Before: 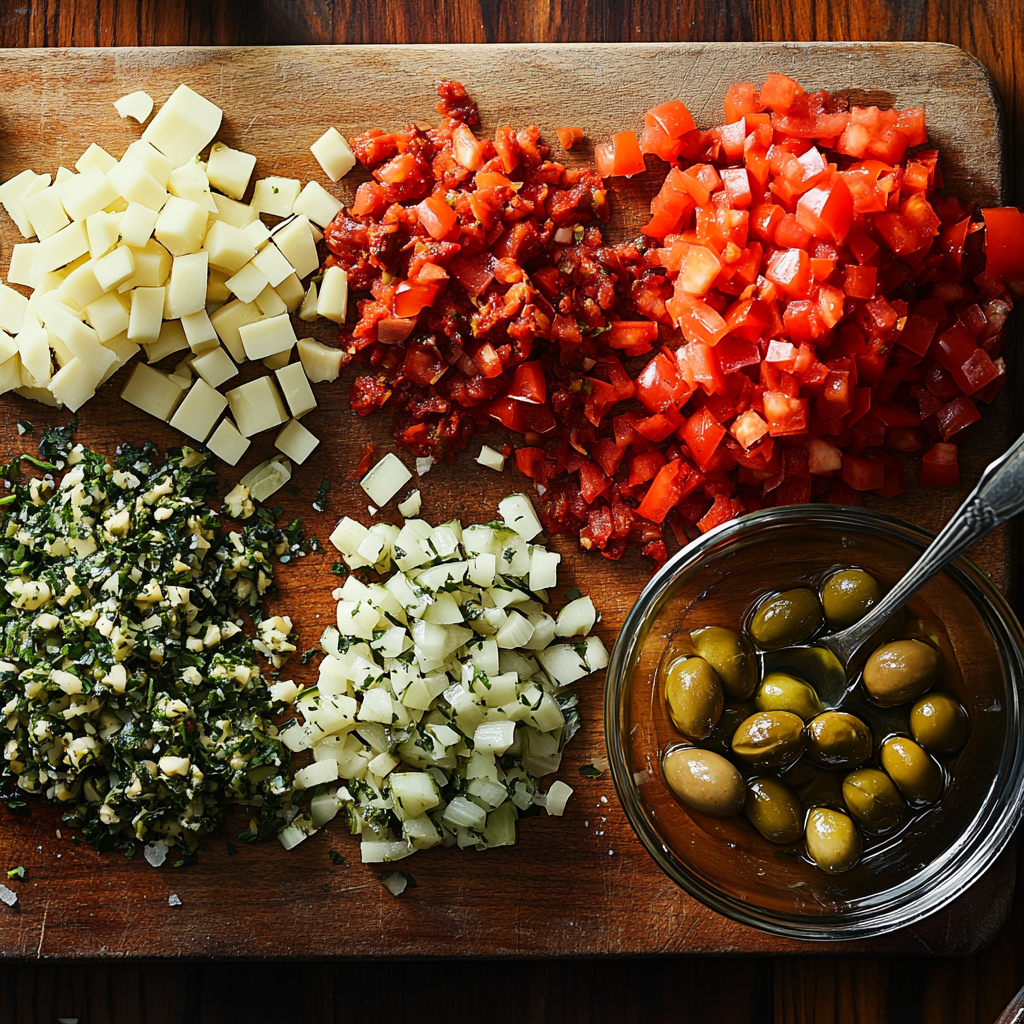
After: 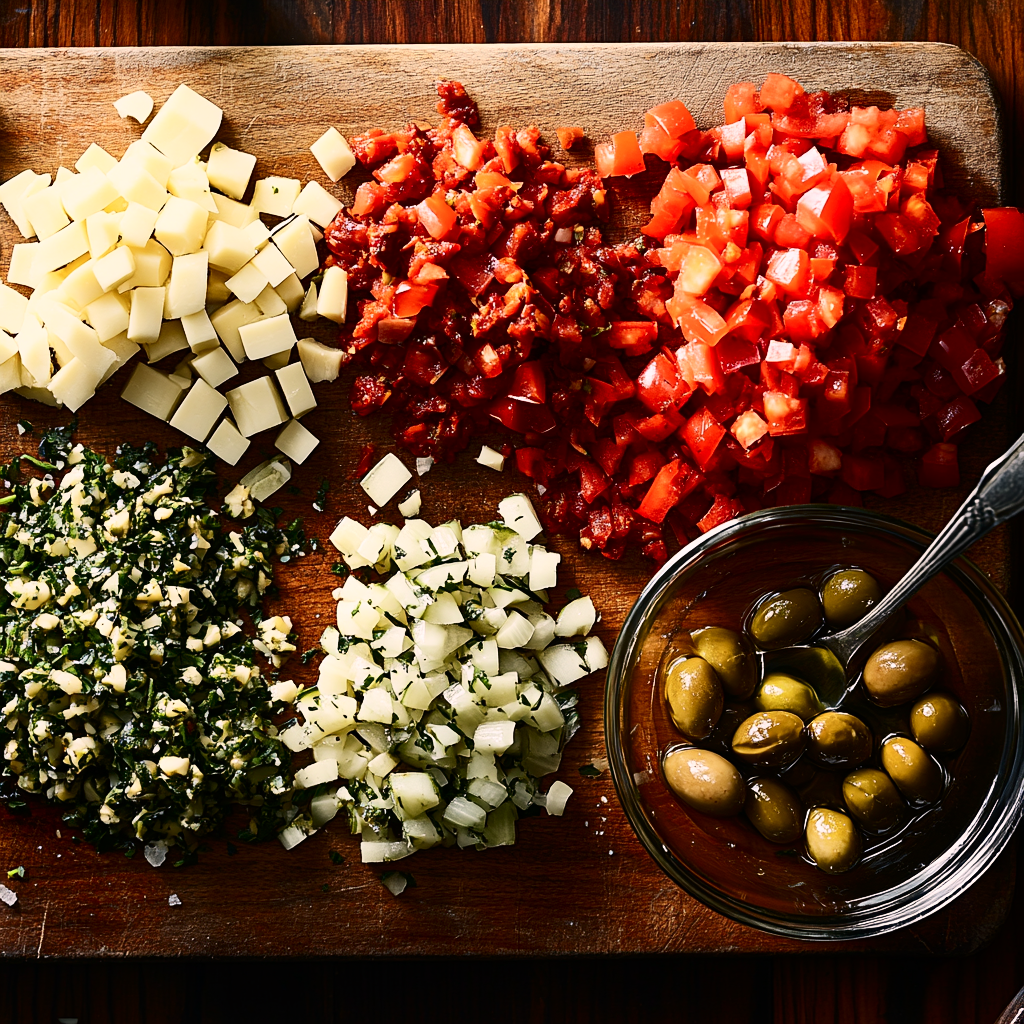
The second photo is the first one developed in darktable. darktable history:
contrast brightness saturation: contrast 0.28
color correction: highlights a* 7.78, highlights b* 4.08
